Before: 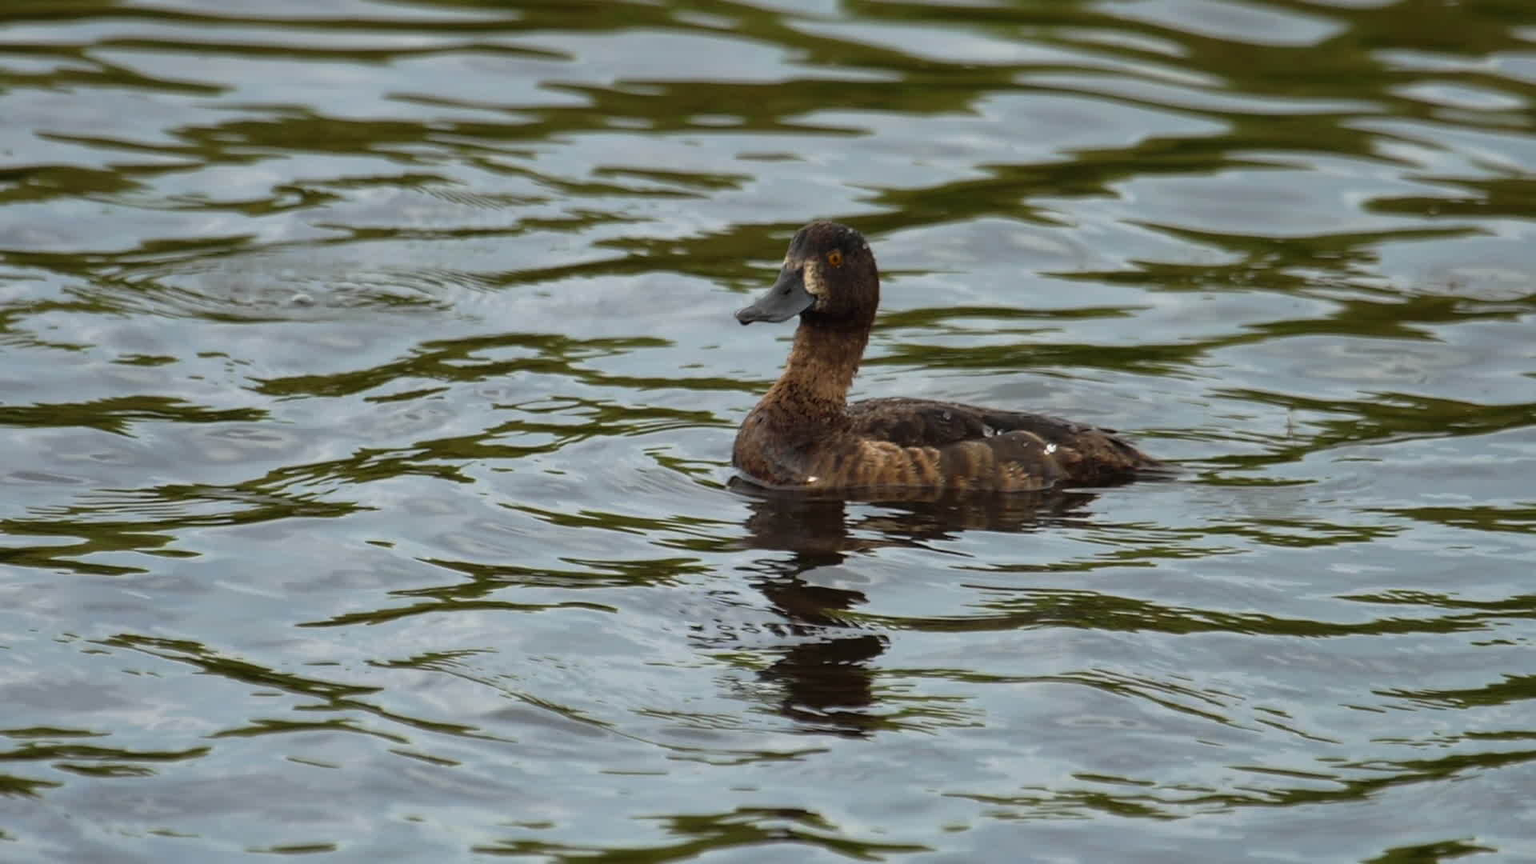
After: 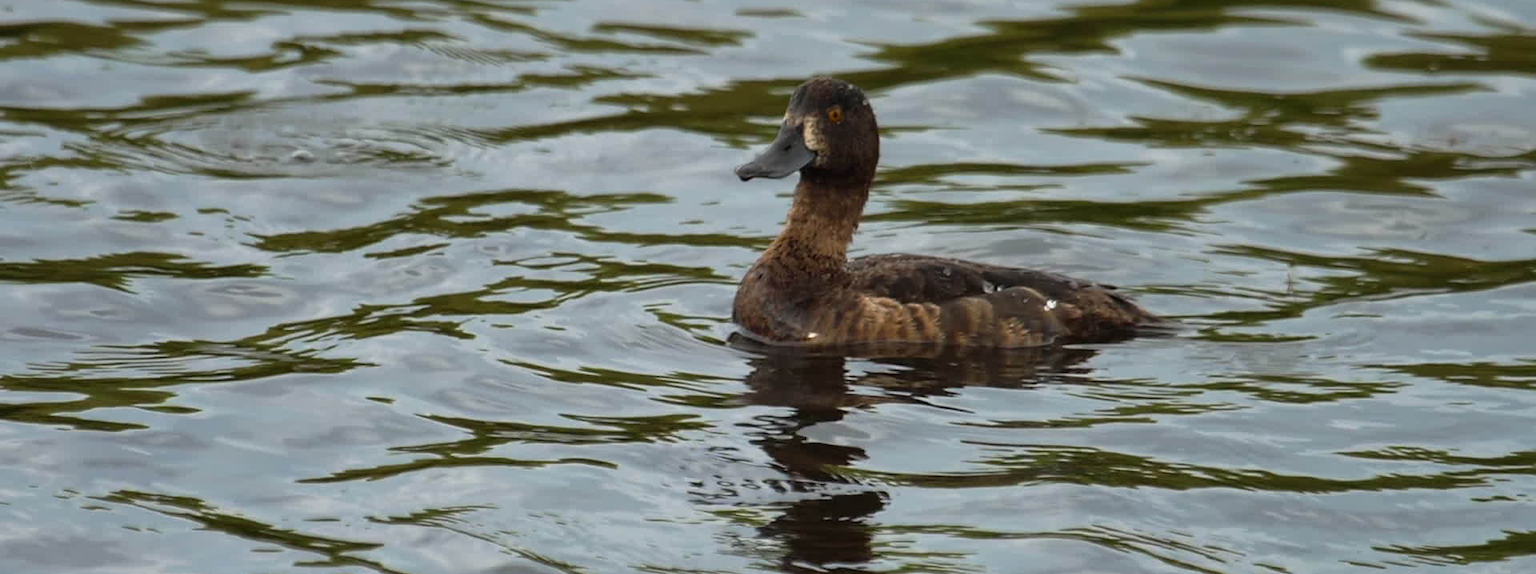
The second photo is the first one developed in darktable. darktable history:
crop: top 16.727%, bottom 16.727%
exposure: compensate highlight preservation false
